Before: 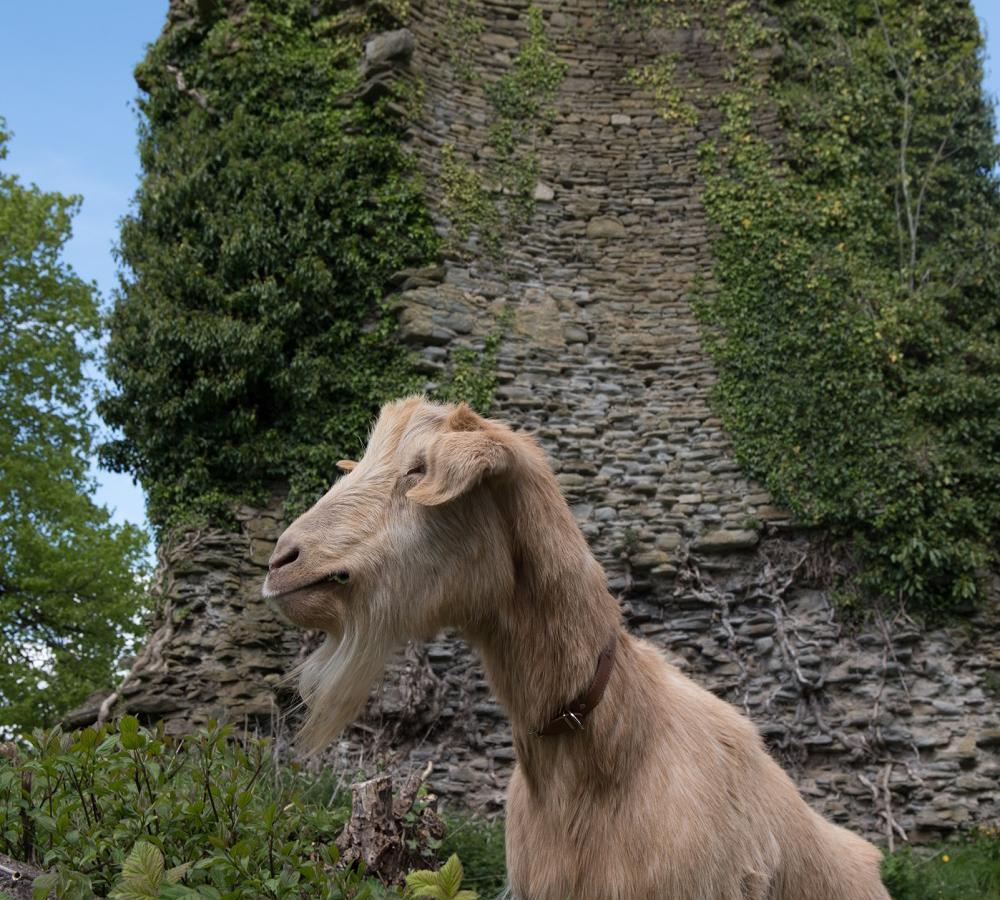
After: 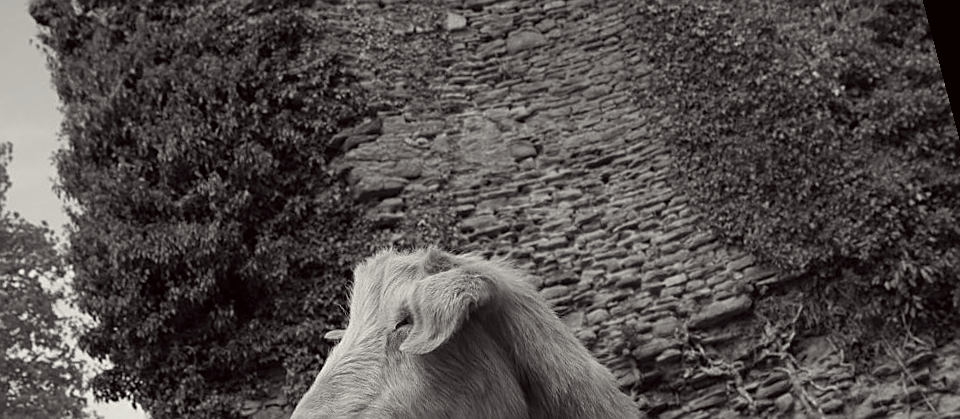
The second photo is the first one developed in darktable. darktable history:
rotate and perspective: rotation -14.8°, crop left 0.1, crop right 0.903, crop top 0.25, crop bottom 0.748
color correction: highlights a* -0.95, highlights b* 4.5, shadows a* 3.55
crop: bottom 24.988%
sharpen: on, module defaults
contrast brightness saturation: saturation -1
